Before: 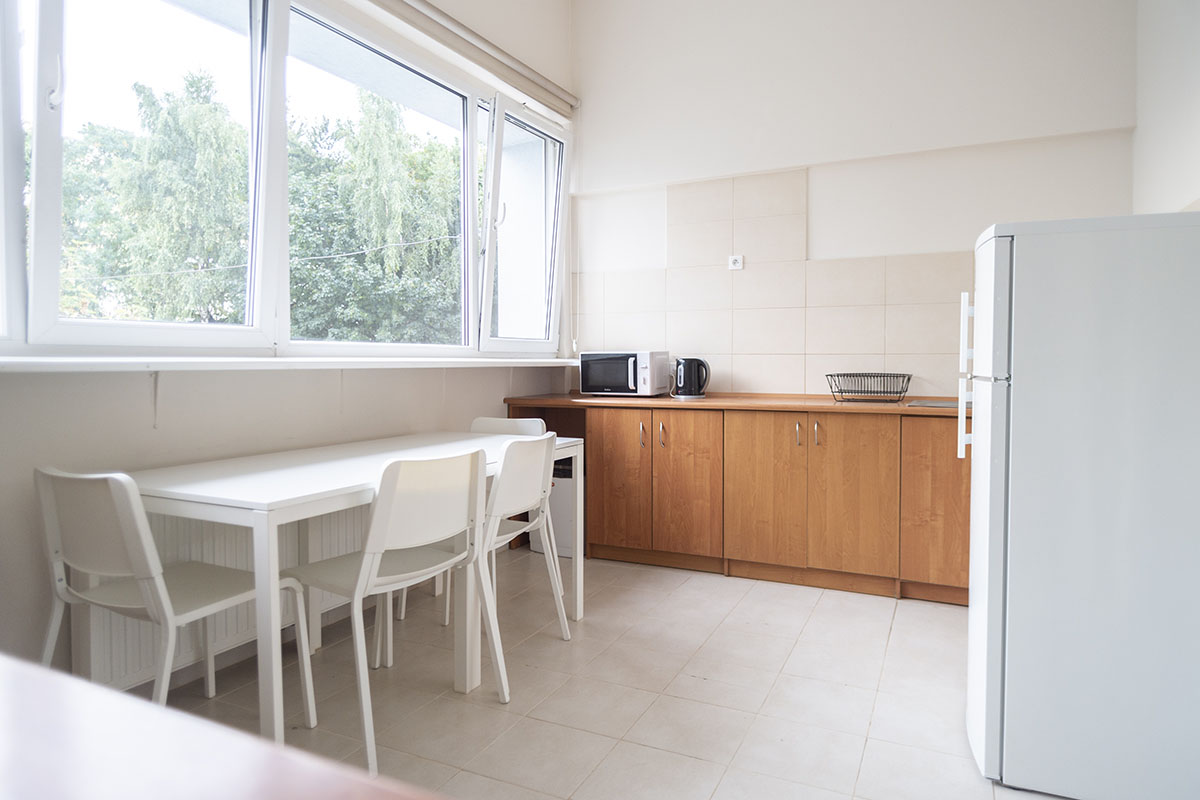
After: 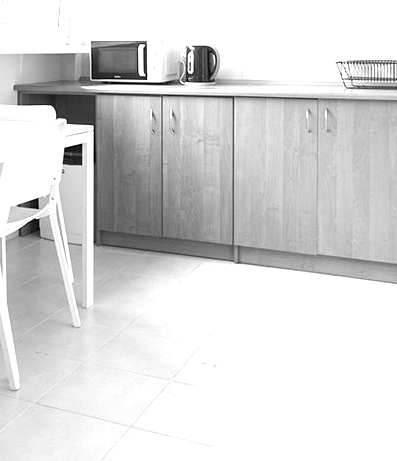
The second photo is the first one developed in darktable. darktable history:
monochrome: a 1.94, b -0.638
crop: left 40.878%, top 39.176%, right 25.993%, bottom 3.081%
exposure: black level correction 0, exposure 1.1 EV, compensate exposure bias true, compensate highlight preservation false
